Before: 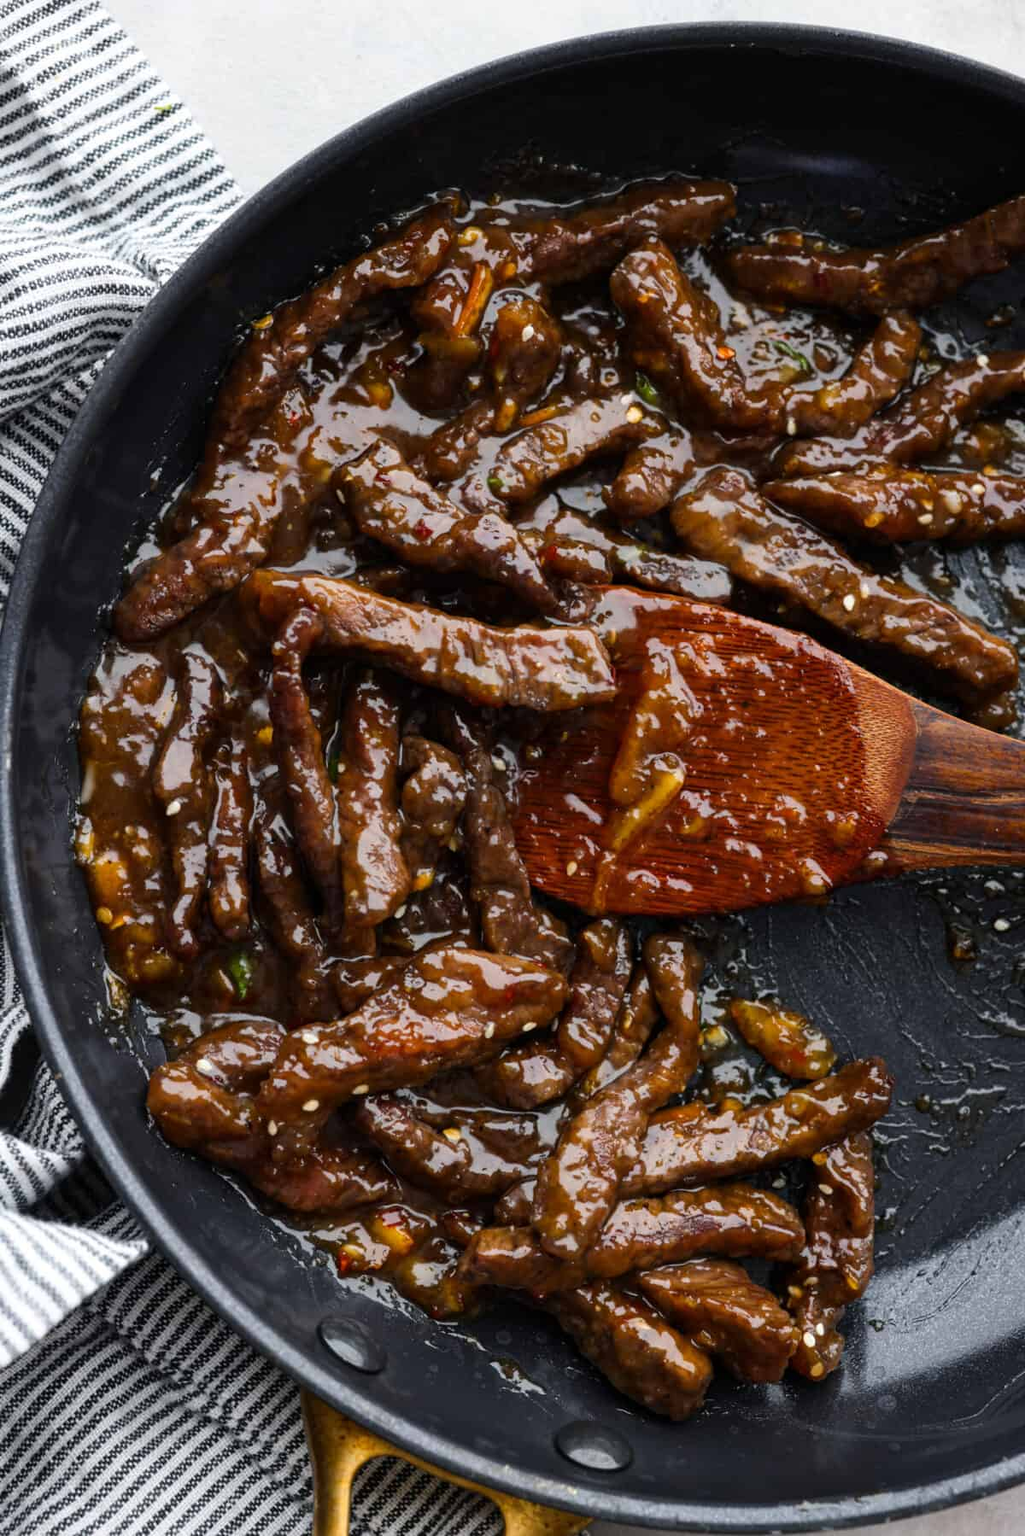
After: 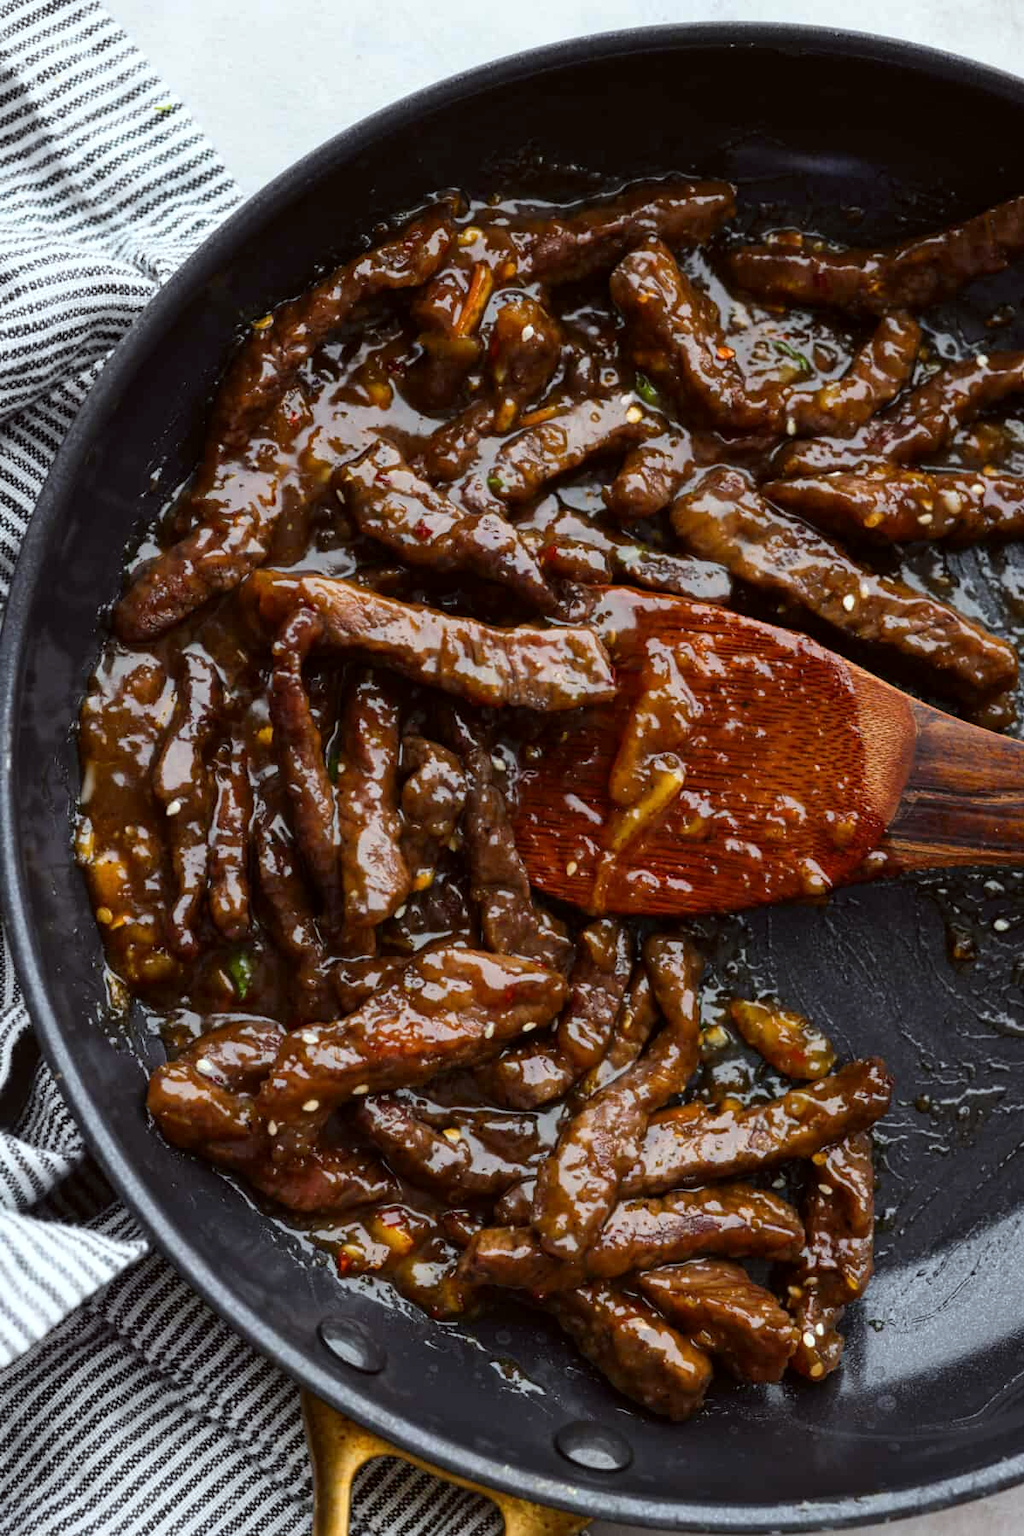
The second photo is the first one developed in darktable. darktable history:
color correction: highlights a* -2.94, highlights b* -2.68, shadows a* 2.53, shadows b* 2.64
